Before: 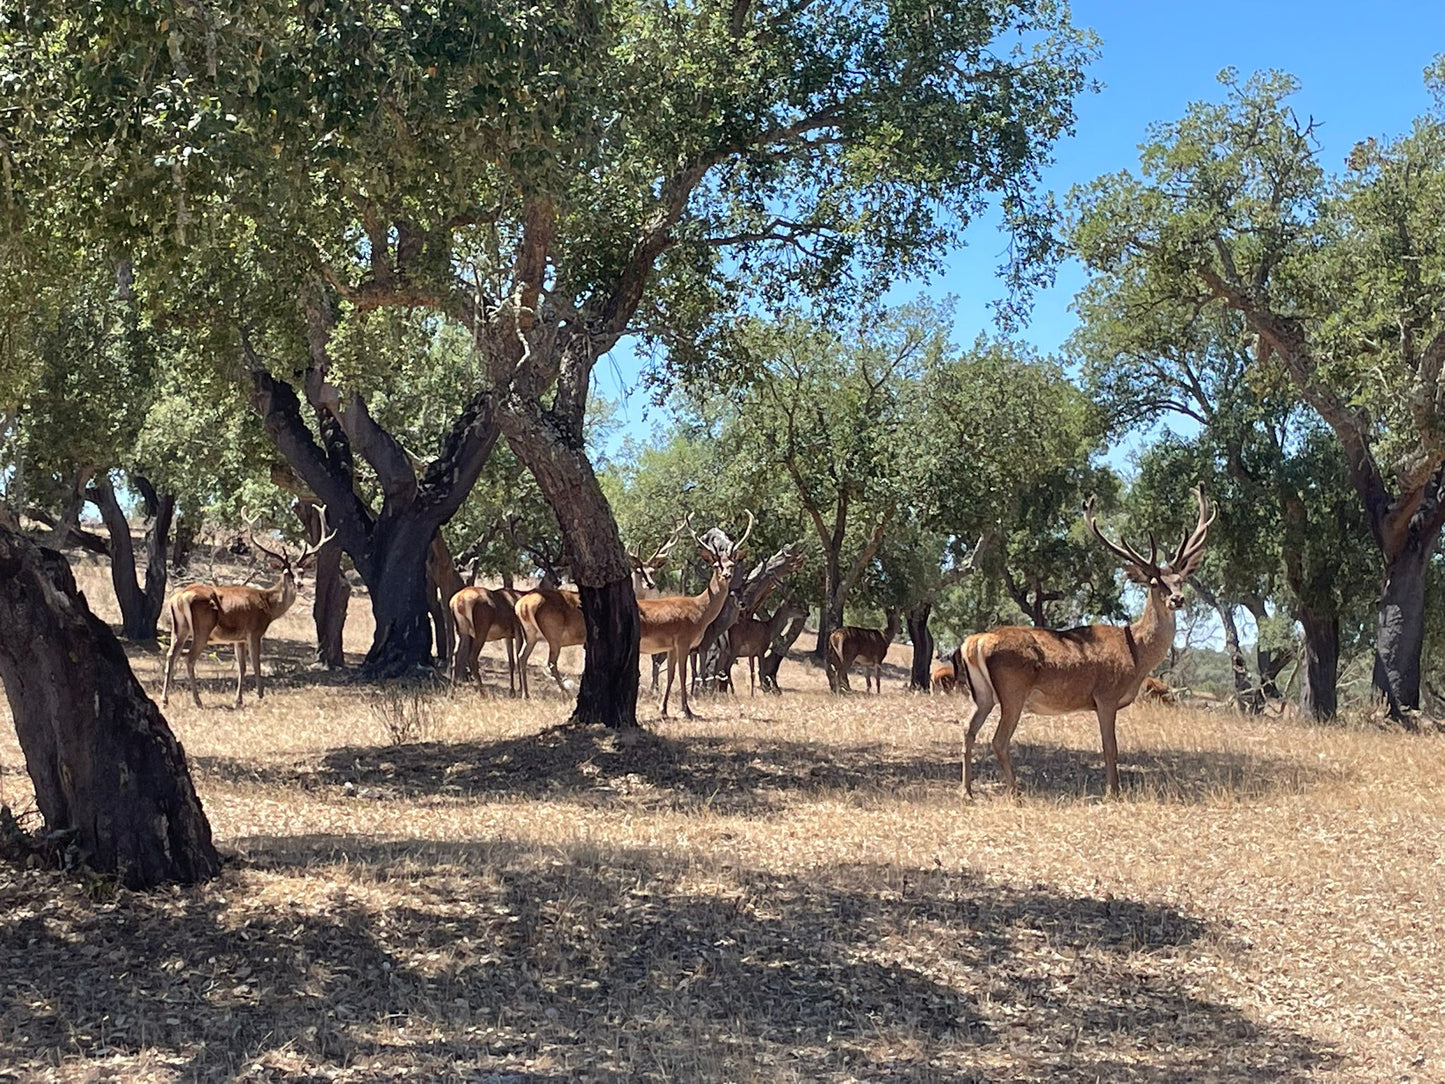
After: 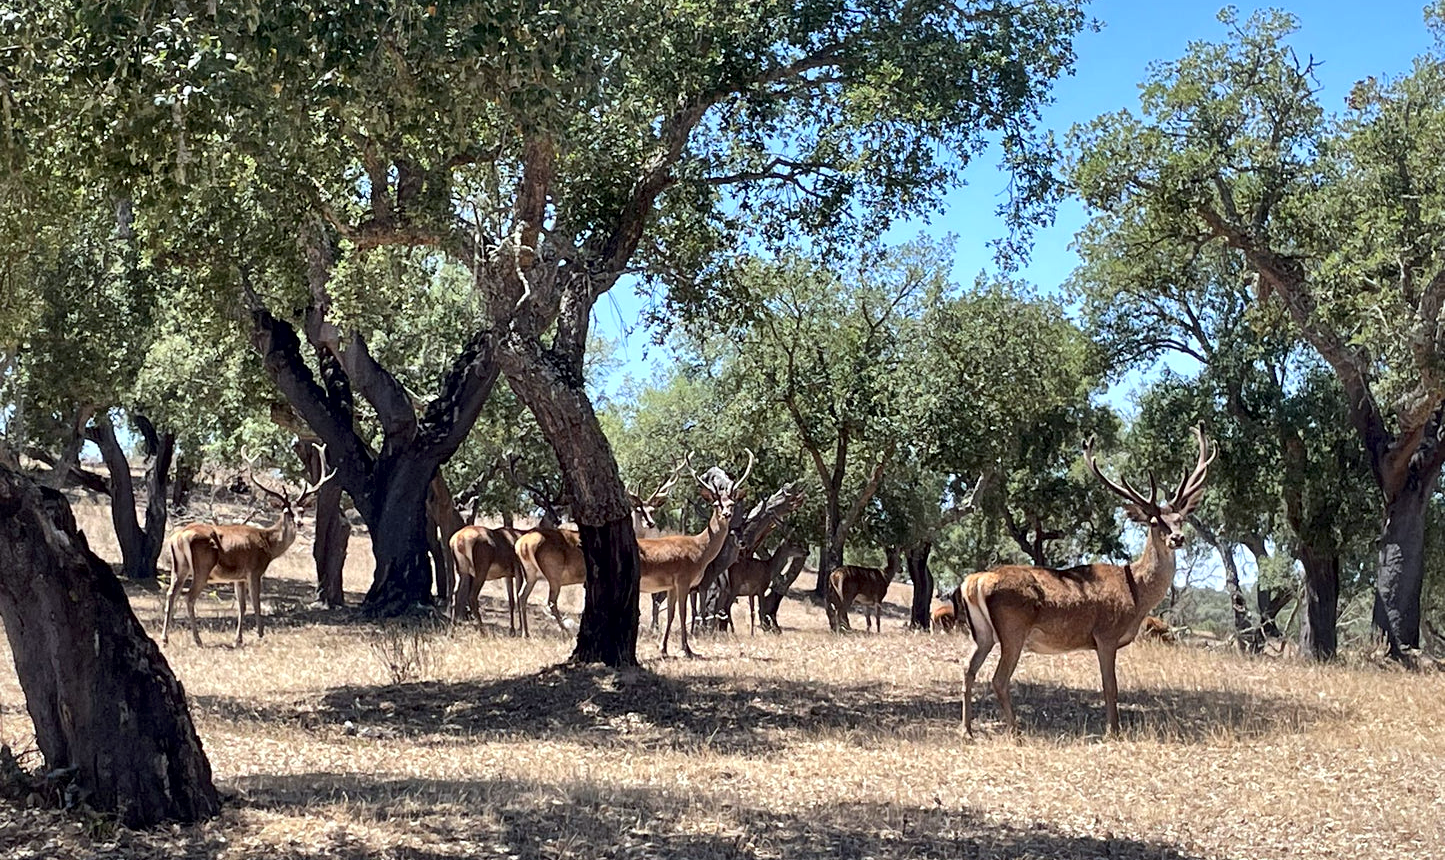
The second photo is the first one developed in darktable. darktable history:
white balance: red 0.98, blue 1.034
local contrast: mode bilateral grid, contrast 100, coarseness 100, detail 165%, midtone range 0.2
crop and rotate: top 5.667%, bottom 14.937%
